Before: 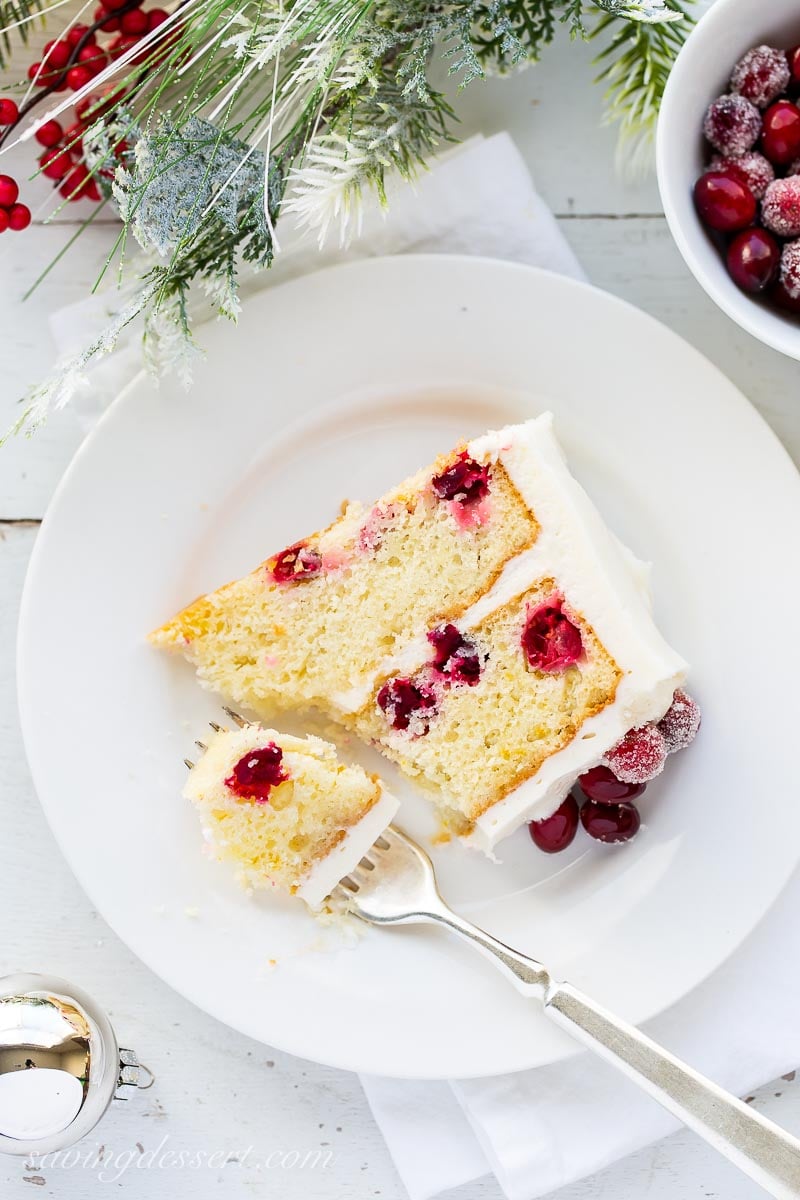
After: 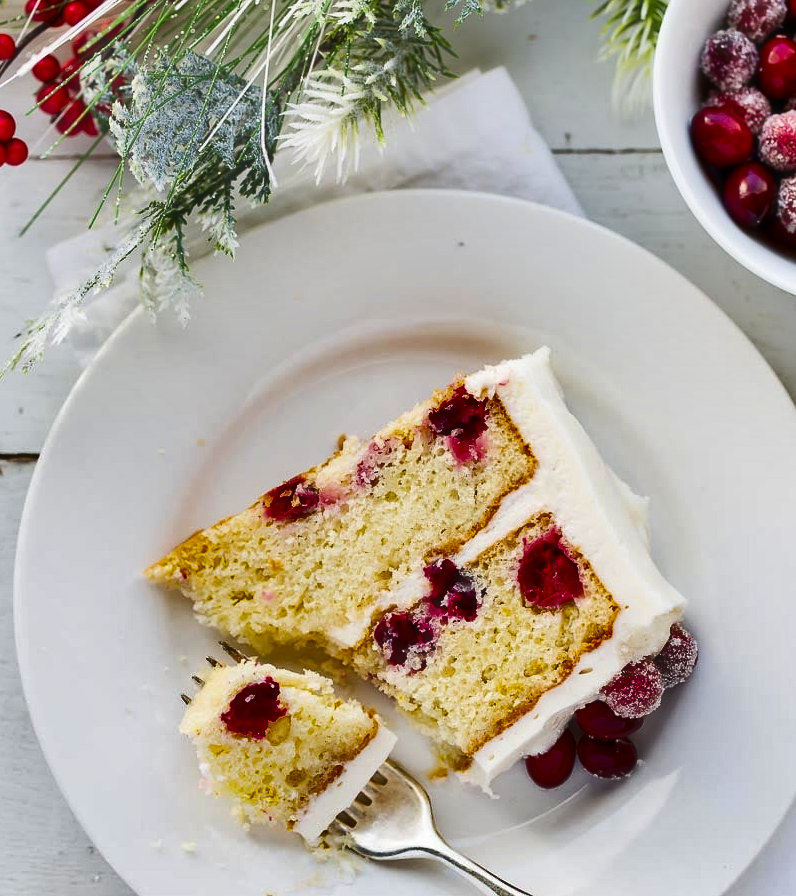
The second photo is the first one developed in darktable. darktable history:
white balance: red 1, blue 1
crop: left 0.387%, top 5.469%, bottom 19.809%
shadows and highlights: radius 108.52, shadows 44.07, highlights -67.8, low approximation 0.01, soften with gaussian
haze removal: strength -0.1, adaptive false
contrast brightness saturation: contrast 0.12, brightness -0.12, saturation 0.2
